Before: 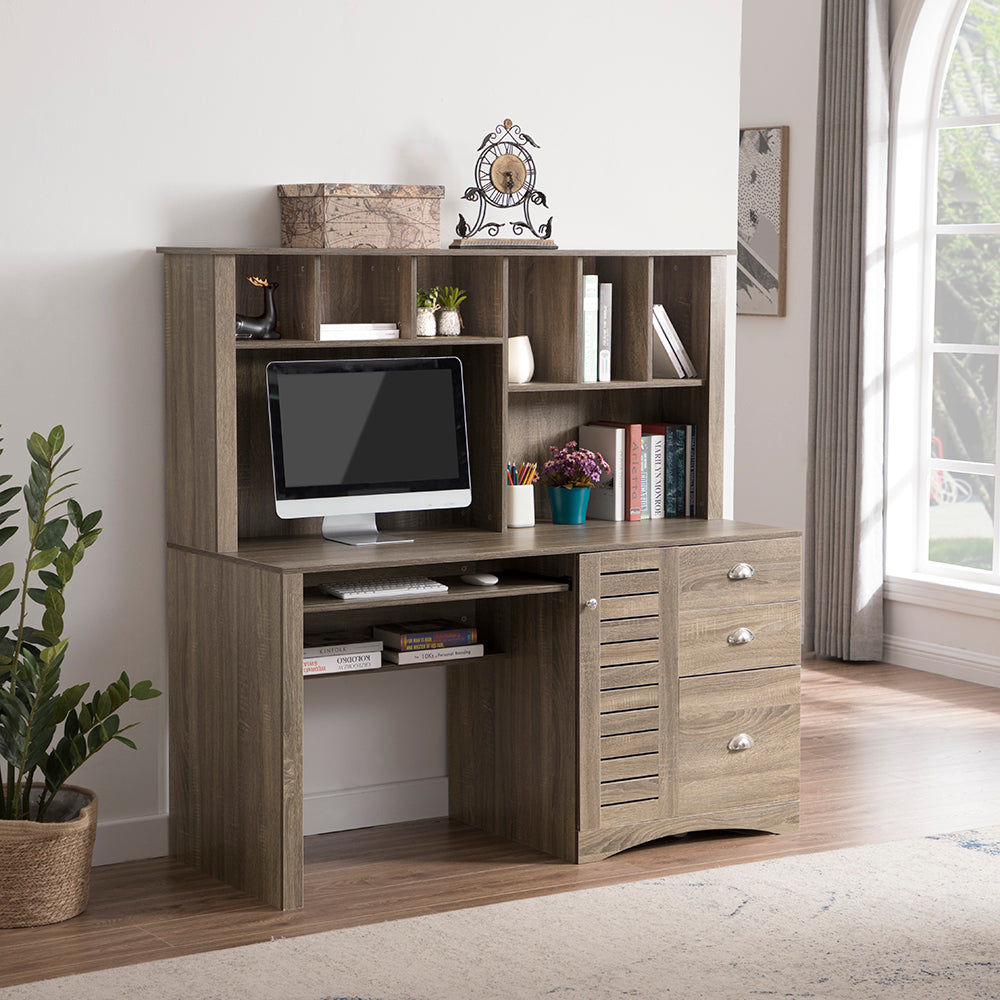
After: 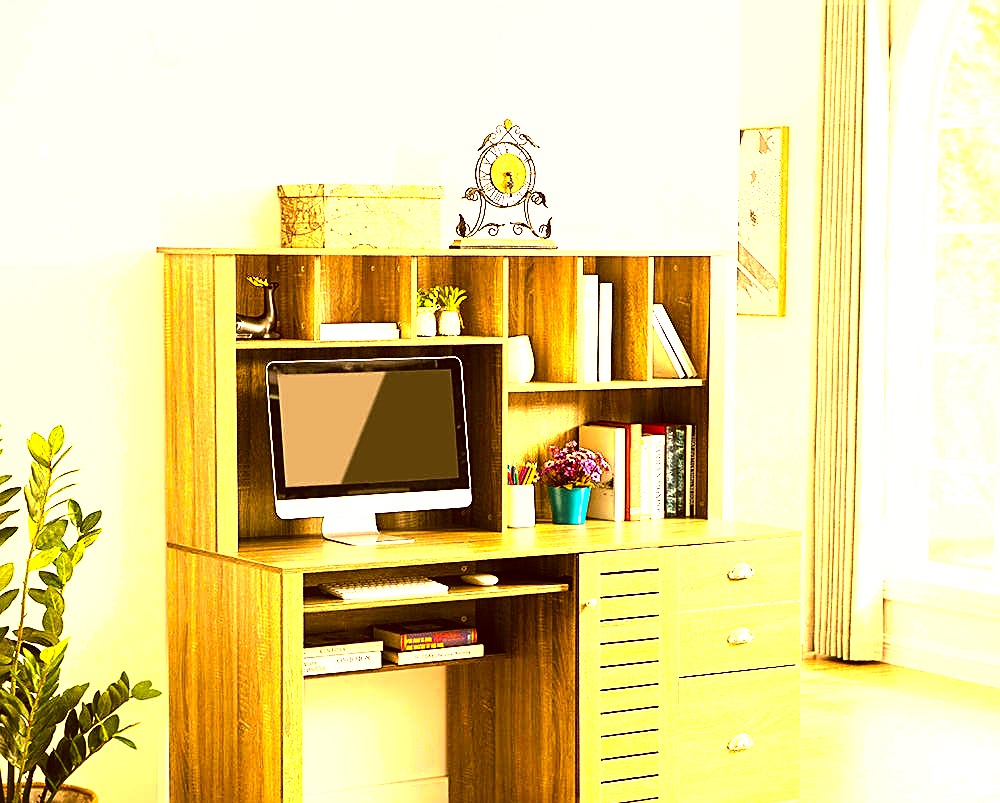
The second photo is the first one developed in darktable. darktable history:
sharpen: on, module defaults
exposure: black level correction 0, exposure 0.5 EV, compensate exposure bias true, compensate highlight preservation false
levels: levels [0, 0.352, 0.703]
crop: bottom 19.668%
color correction: highlights a* 10.8, highlights b* 30.06, shadows a* 2.89, shadows b* 17.15, saturation 1.75
base curve: curves: ch0 [(0, 0) (0.007, 0.004) (0.027, 0.03) (0.046, 0.07) (0.207, 0.54) (0.442, 0.872) (0.673, 0.972) (1, 1)]
